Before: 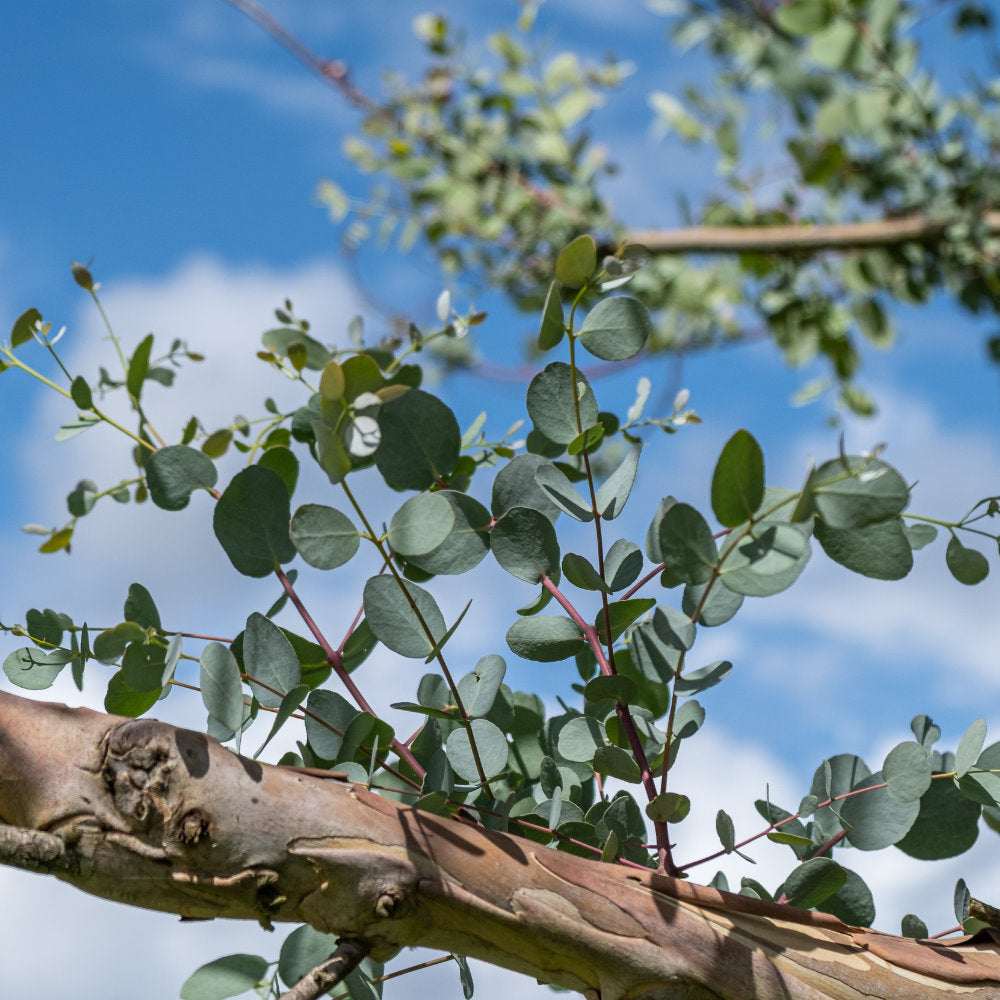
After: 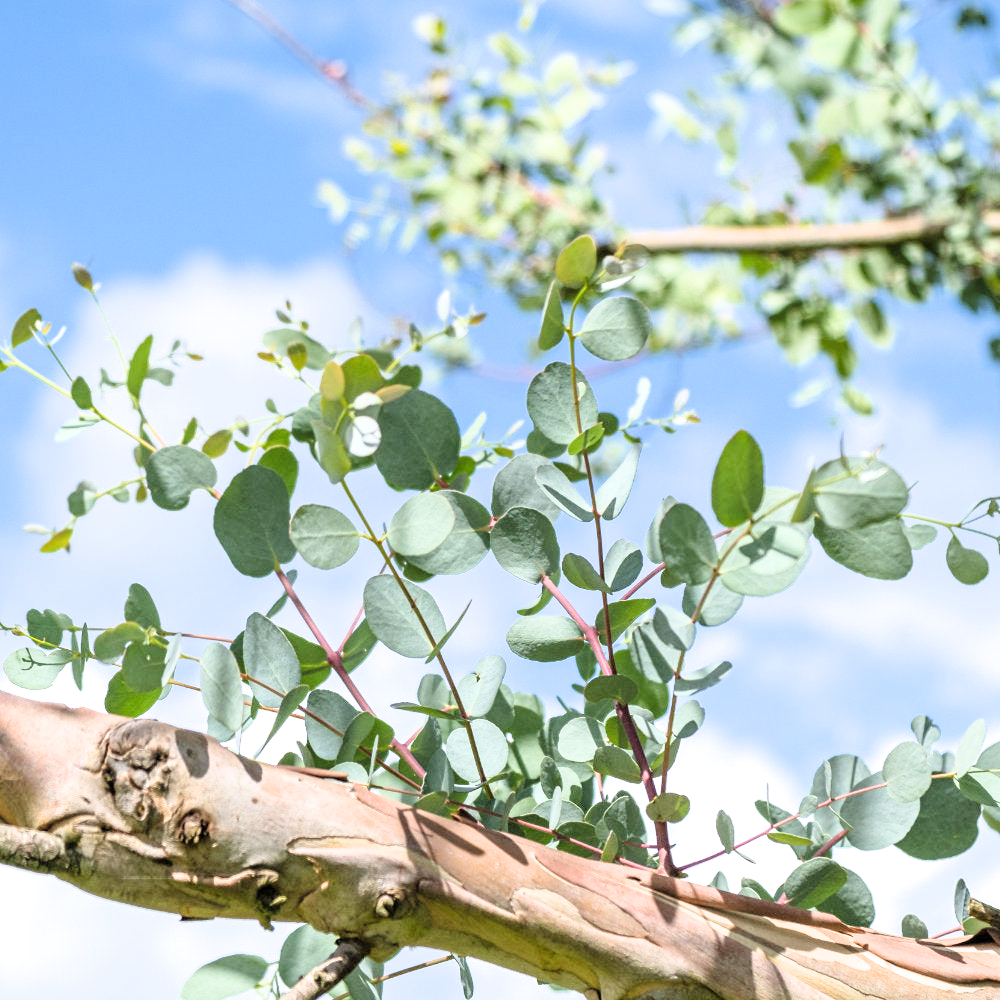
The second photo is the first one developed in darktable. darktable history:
filmic rgb: hardness 4.17
exposure: black level correction 0, exposure 2.088 EV, compensate exposure bias true, compensate highlight preservation false
